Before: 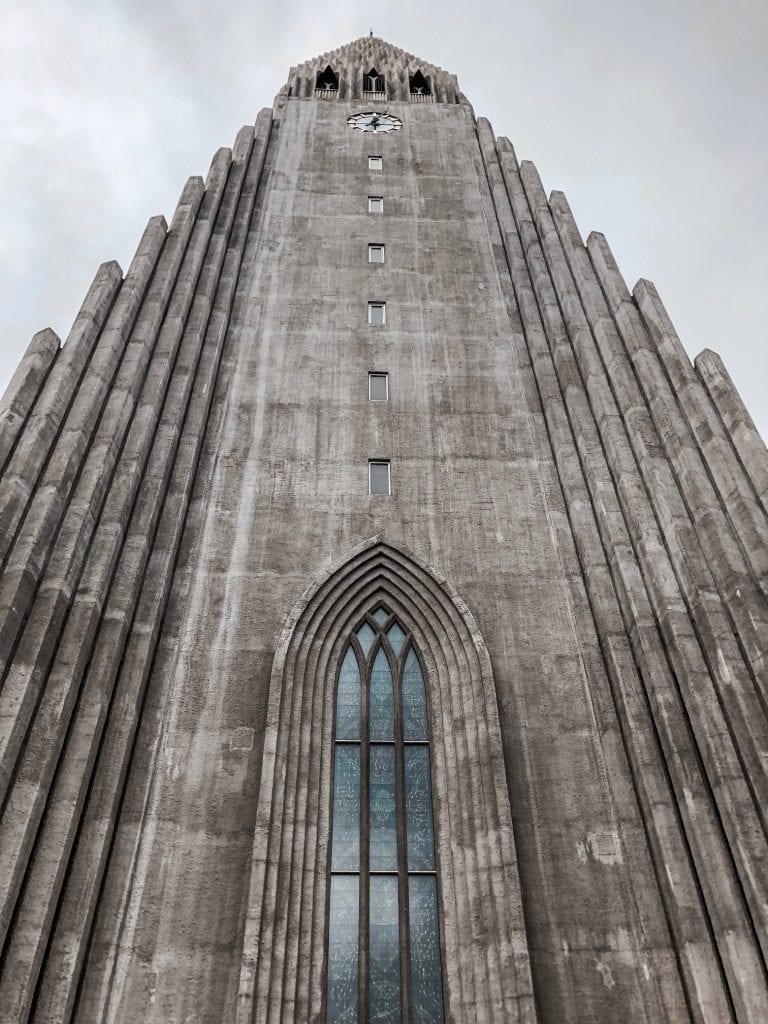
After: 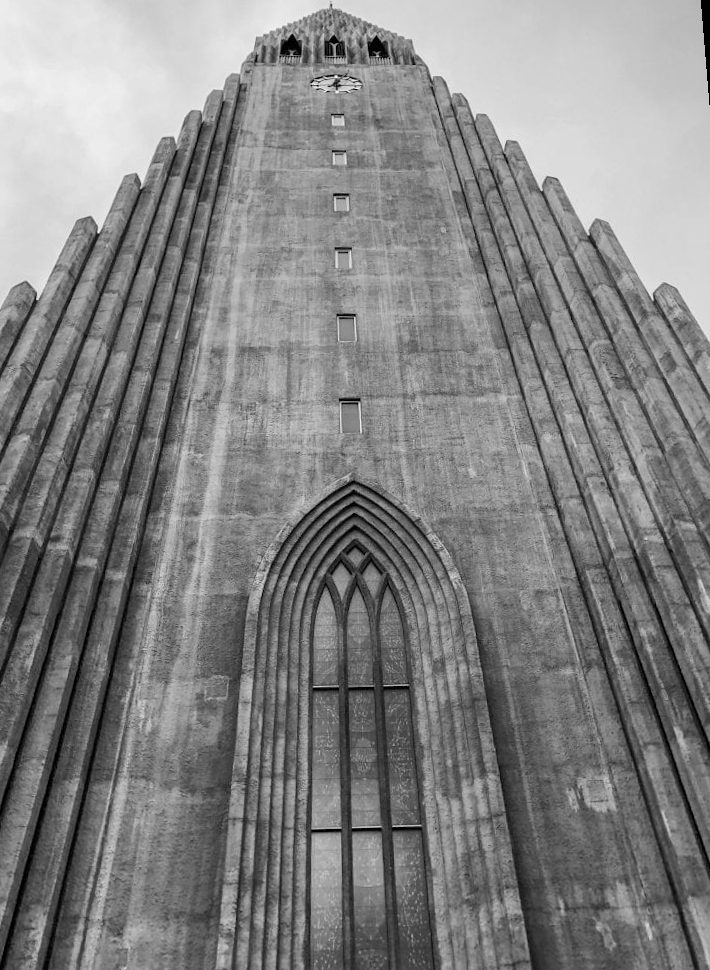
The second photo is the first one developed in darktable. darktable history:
exposure: exposure 0 EV, compensate highlight preservation false
rotate and perspective: rotation -1.68°, lens shift (vertical) -0.146, crop left 0.049, crop right 0.912, crop top 0.032, crop bottom 0.96
monochrome: a -6.99, b 35.61, size 1.4
